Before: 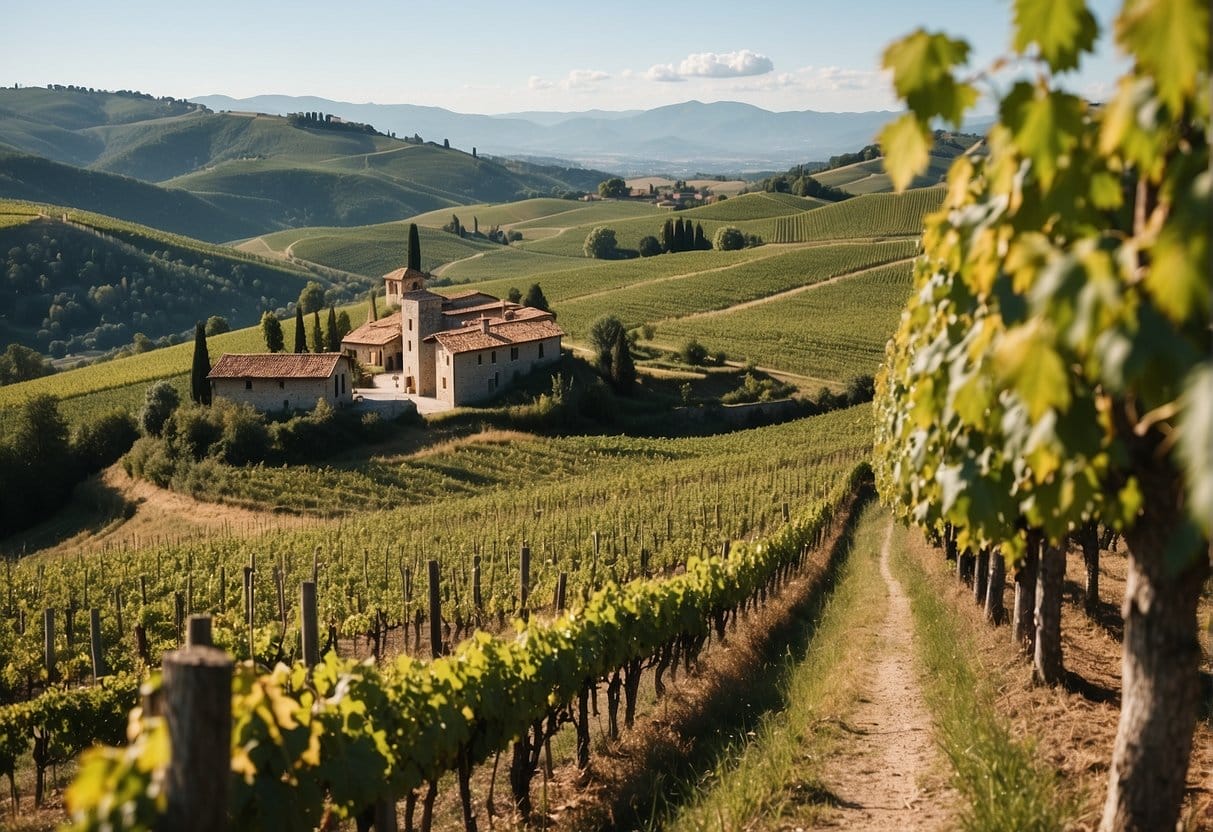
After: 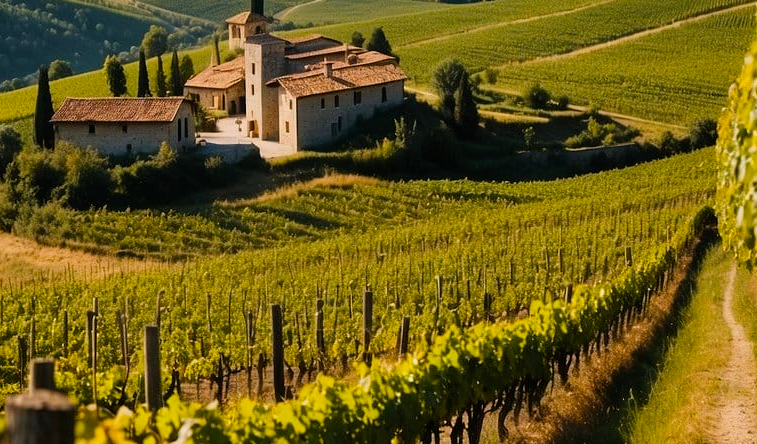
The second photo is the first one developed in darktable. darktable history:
filmic rgb: black relative exposure -9.58 EV, white relative exposure 3.03 EV, hardness 6.11
color balance rgb: perceptual saturation grading › global saturation 24.906%, global vibrance 29.396%
crop: left 13%, top 30.821%, right 24.525%, bottom 15.809%
